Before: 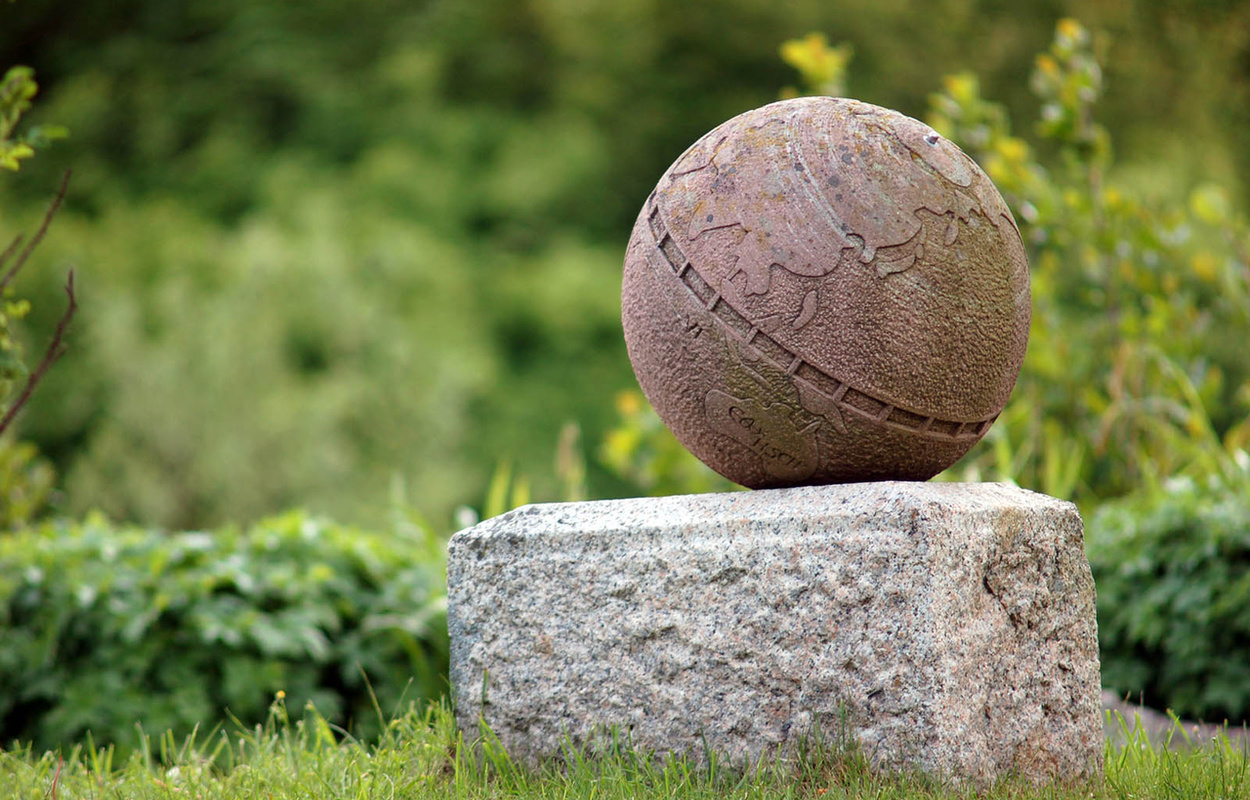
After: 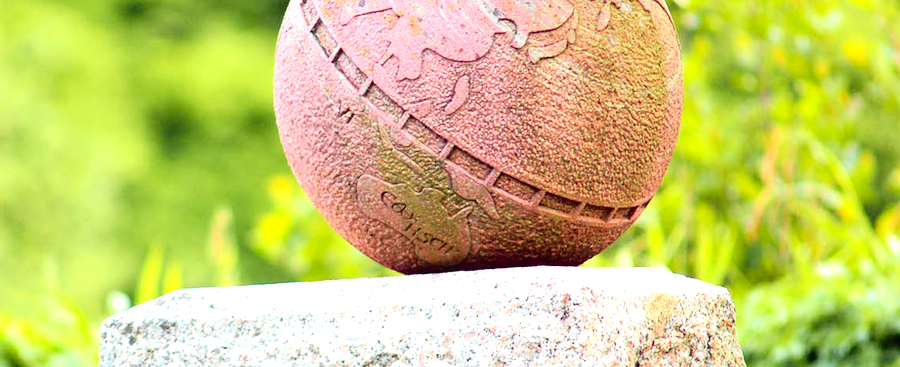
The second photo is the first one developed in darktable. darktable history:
exposure: black level correction 0, exposure 1.3 EV, compensate exposure bias true, compensate highlight preservation false
crop and rotate: left 27.938%, top 27.046%, bottom 27.046%
tone curve: curves: ch0 [(0, 0.013) (0.137, 0.121) (0.326, 0.386) (0.489, 0.573) (0.663, 0.749) (0.854, 0.897) (1, 0.974)]; ch1 [(0, 0) (0.366, 0.367) (0.475, 0.453) (0.494, 0.493) (0.504, 0.497) (0.544, 0.579) (0.562, 0.619) (0.622, 0.694) (1, 1)]; ch2 [(0, 0) (0.333, 0.346) (0.375, 0.375) (0.424, 0.43) (0.476, 0.492) (0.502, 0.503) (0.533, 0.541) (0.572, 0.615) (0.605, 0.656) (0.641, 0.709) (1, 1)], color space Lab, independent channels, preserve colors none
